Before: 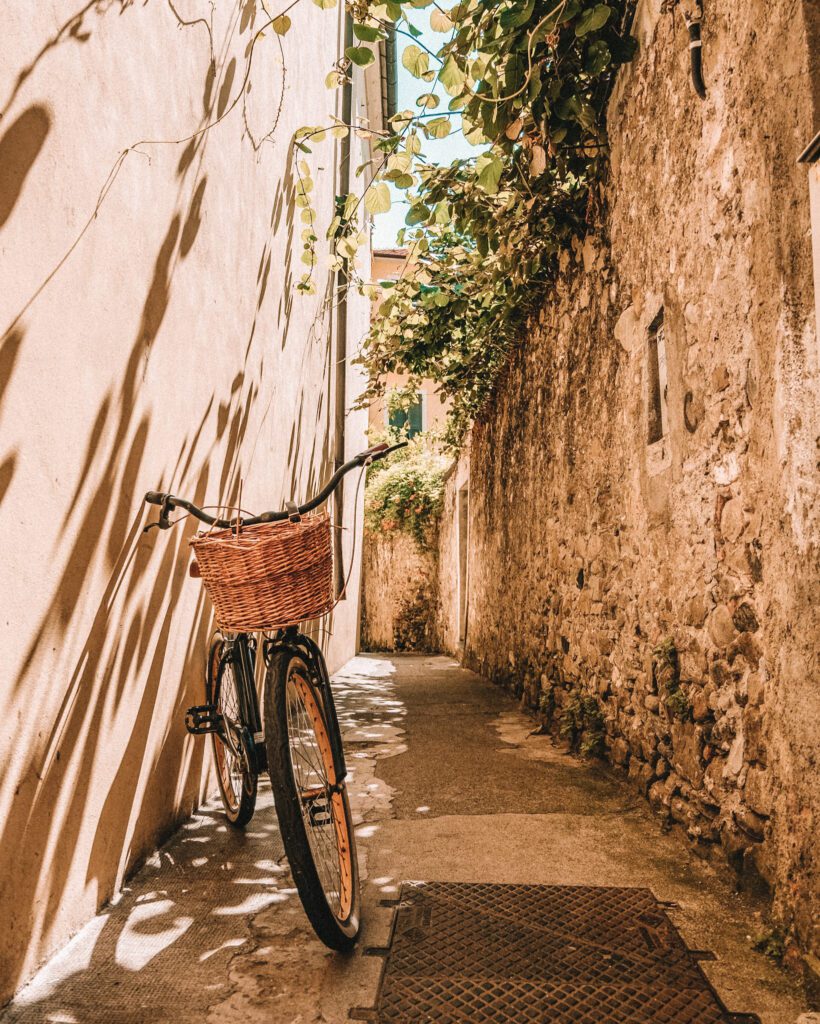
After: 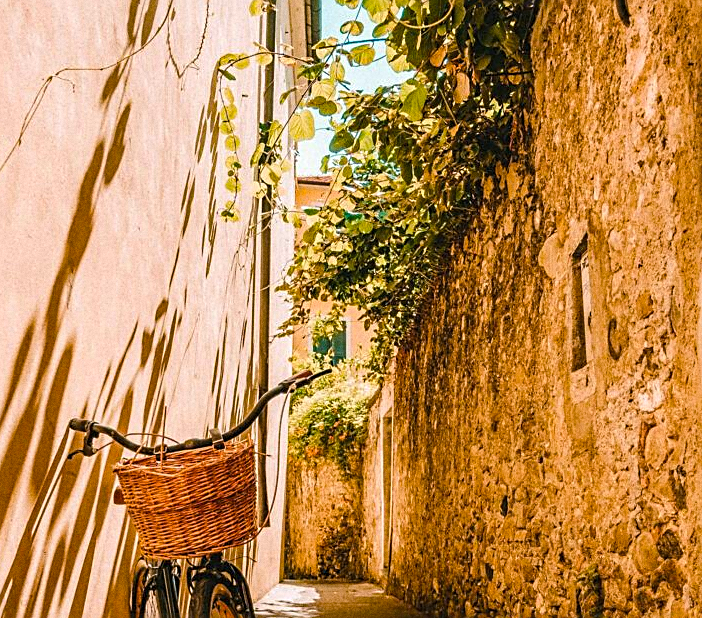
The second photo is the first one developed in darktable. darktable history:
sharpen: on, module defaults
grain: coarseness 0.09 ISO
crop and rotate: left 9.345%, top 7.22%, right 4.982%, bottom 32.331%
color balance rgb: linear chroma grading › global chroma 15%, perceptual saturation grading › global saturation 30%
haze removal: compatibility mode true, adaptive false
